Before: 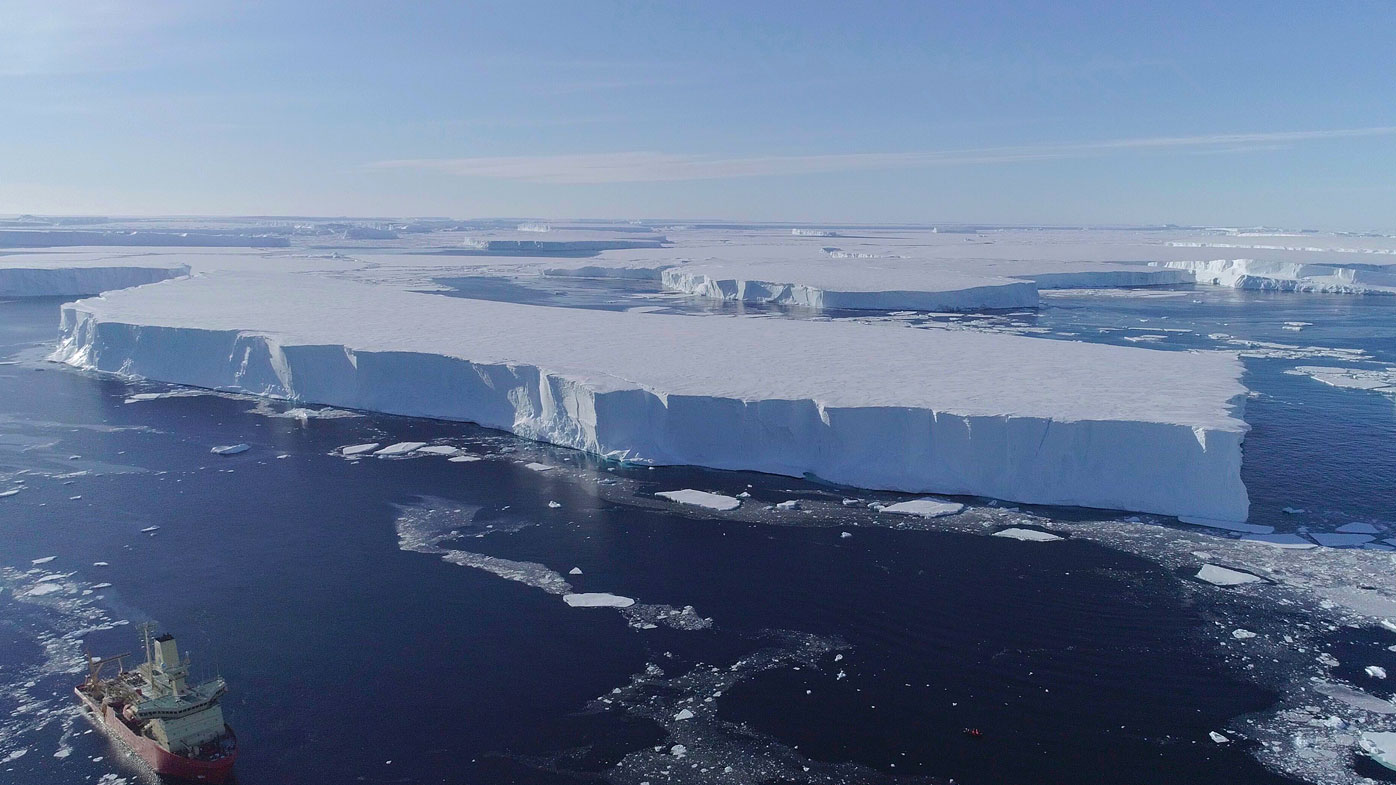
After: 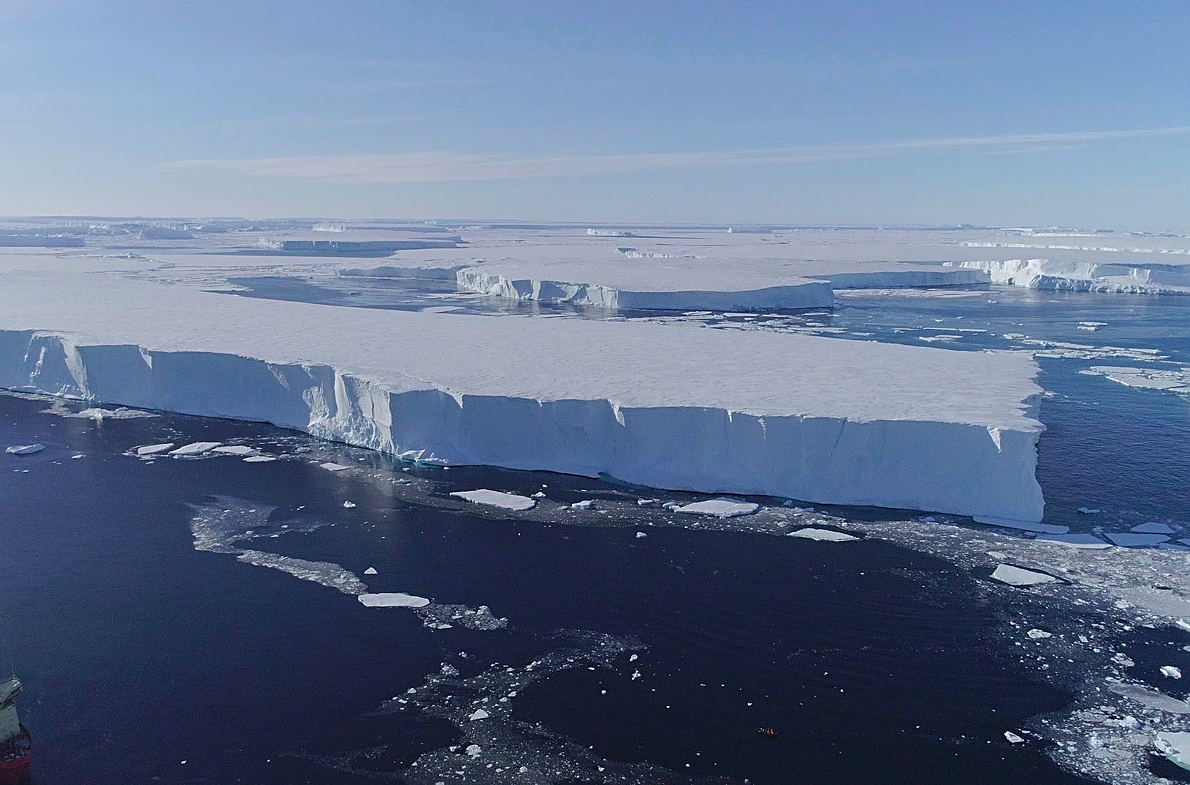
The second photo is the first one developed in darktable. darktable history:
crop and rotate: left 14.702%
sharpen: radius 2.498, amount 0.337
